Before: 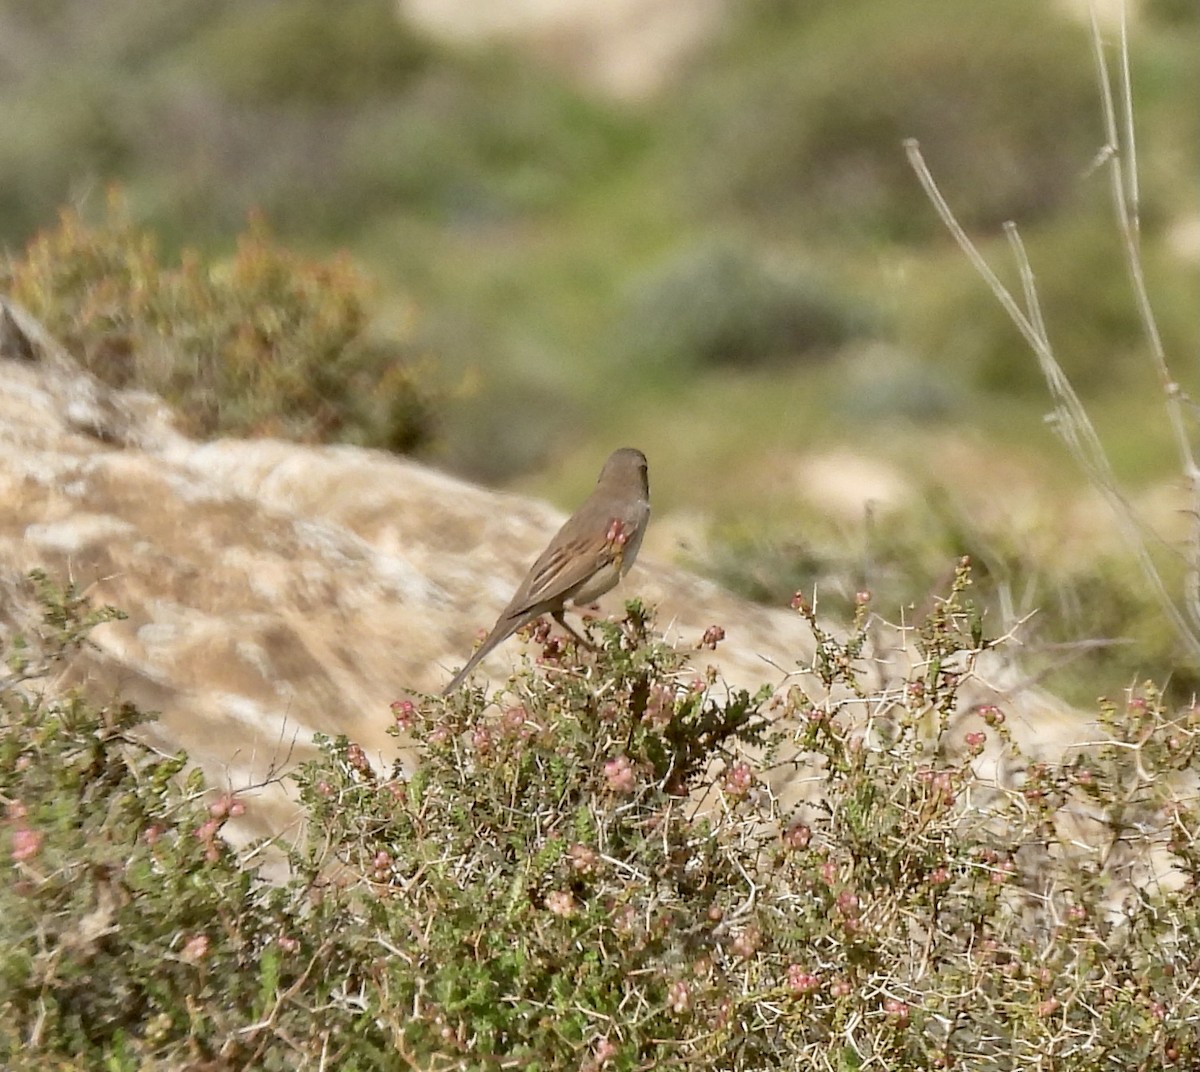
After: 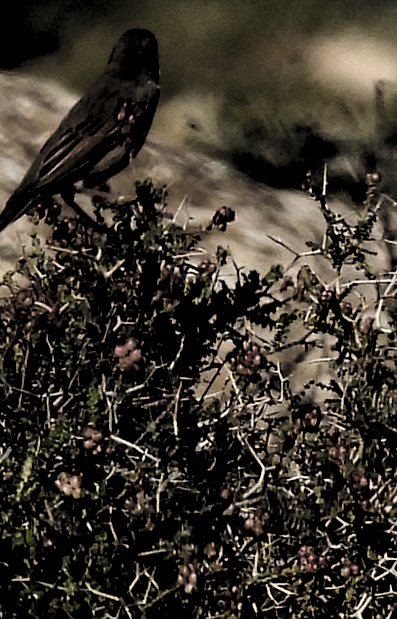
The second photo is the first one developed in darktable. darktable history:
crop: left 40.878%, top 39.176%, right 25.993%, bottom 3.081%
levels: levels [0.514, 0.759, 1]
